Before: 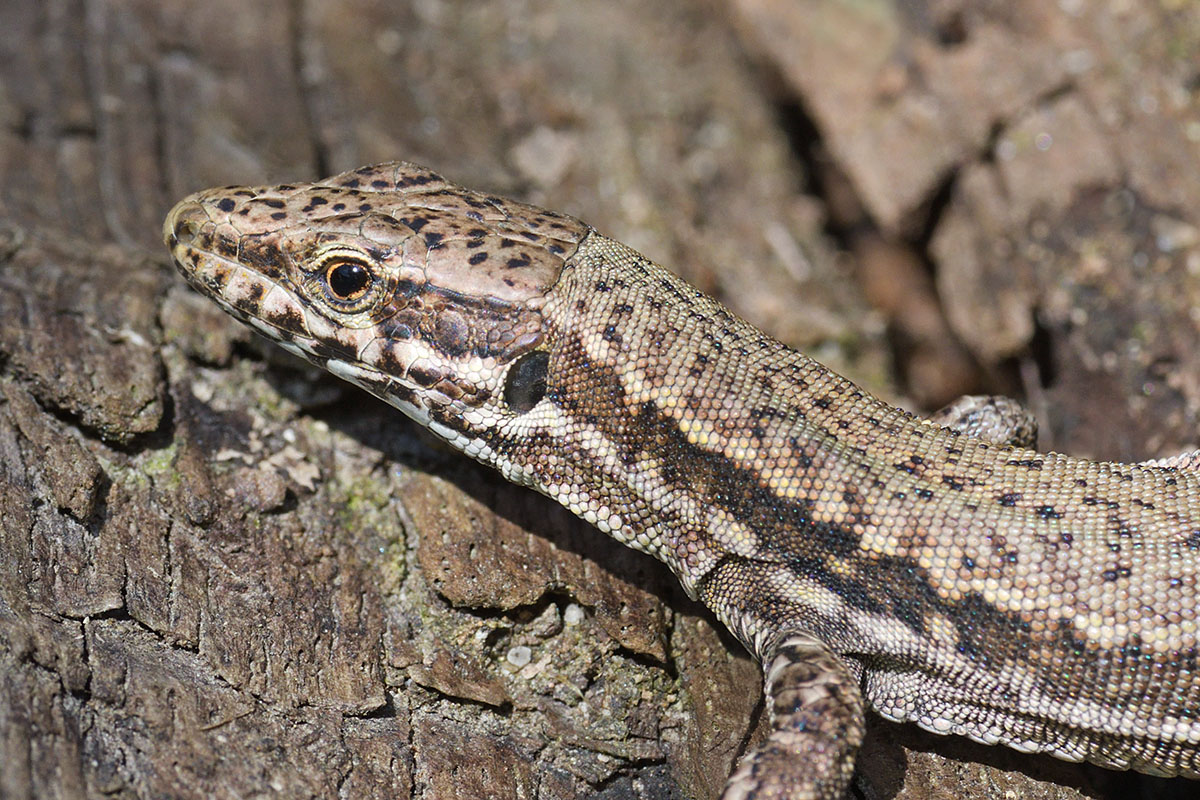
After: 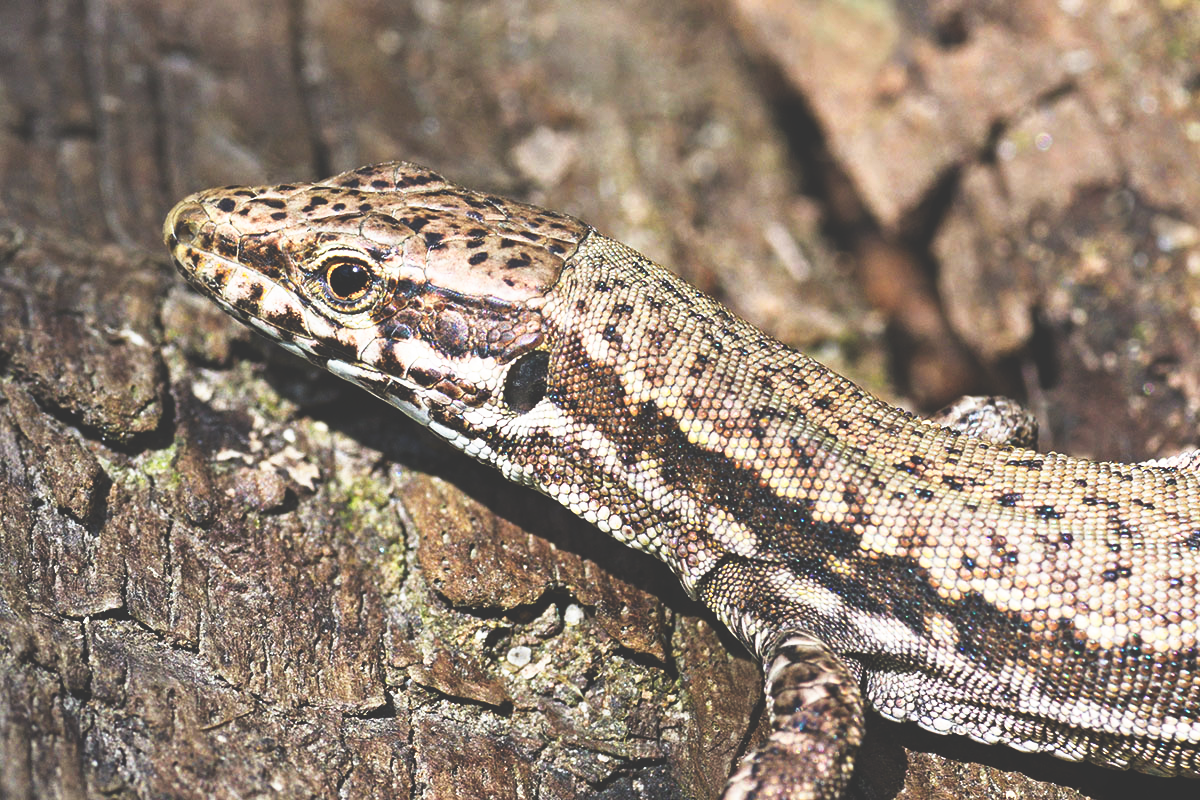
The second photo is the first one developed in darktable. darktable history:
base curve: curves: ch0 [(0, 0.036) (0.007, 0.037) (0.604, 0.887) (1, 1)], preserve colors none
shadows and highlights: shadows -30.72, highlights 29.74, shadows color adjustment 97.66%
